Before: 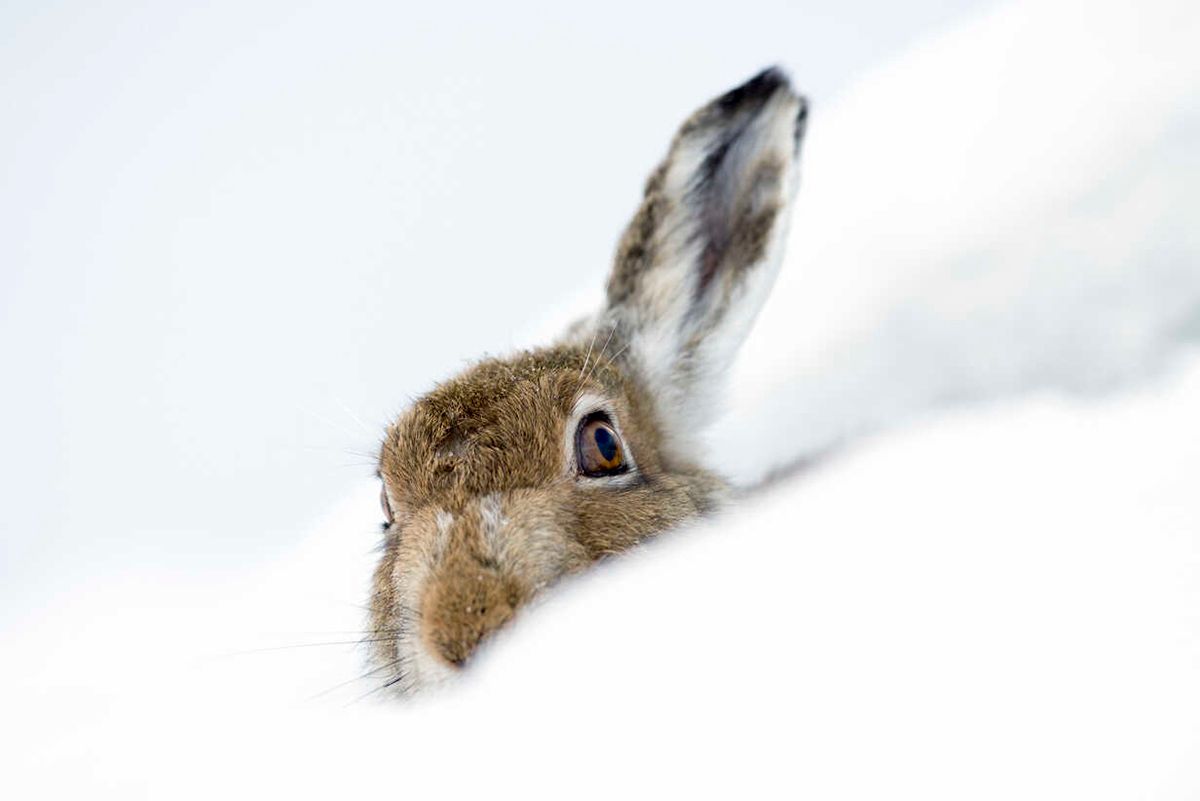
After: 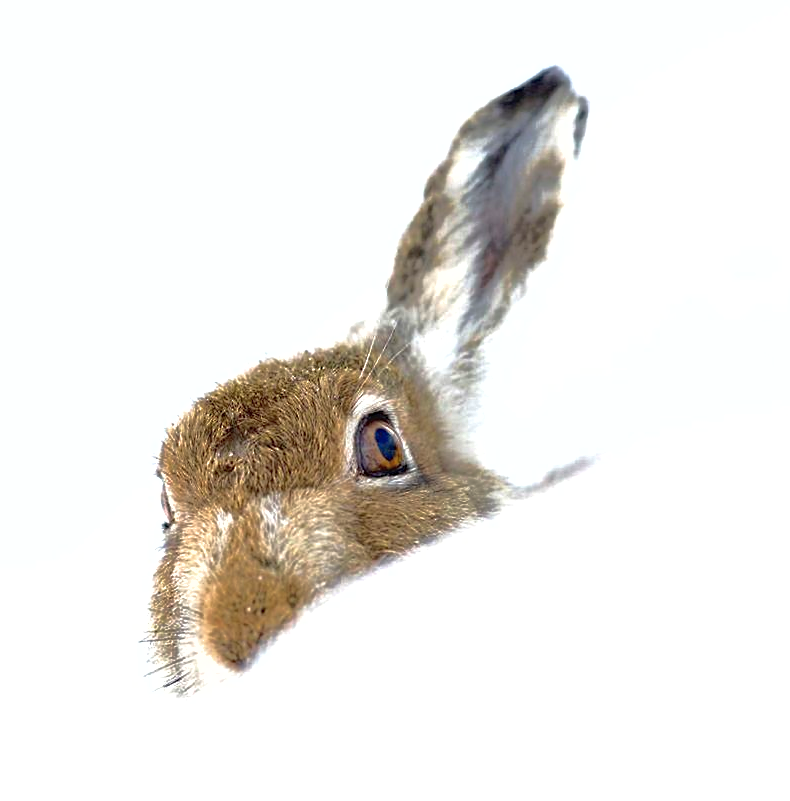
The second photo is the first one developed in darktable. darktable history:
crop and rotate: left 18.378%, right 15.711%
exposure: black level correction -0.002, exposure 0.713 EV, compensate highlight preservation false
shadows and highlights: on, module defaults
sharpen: radius 2.171, amount 0.377, threshold 0.004
